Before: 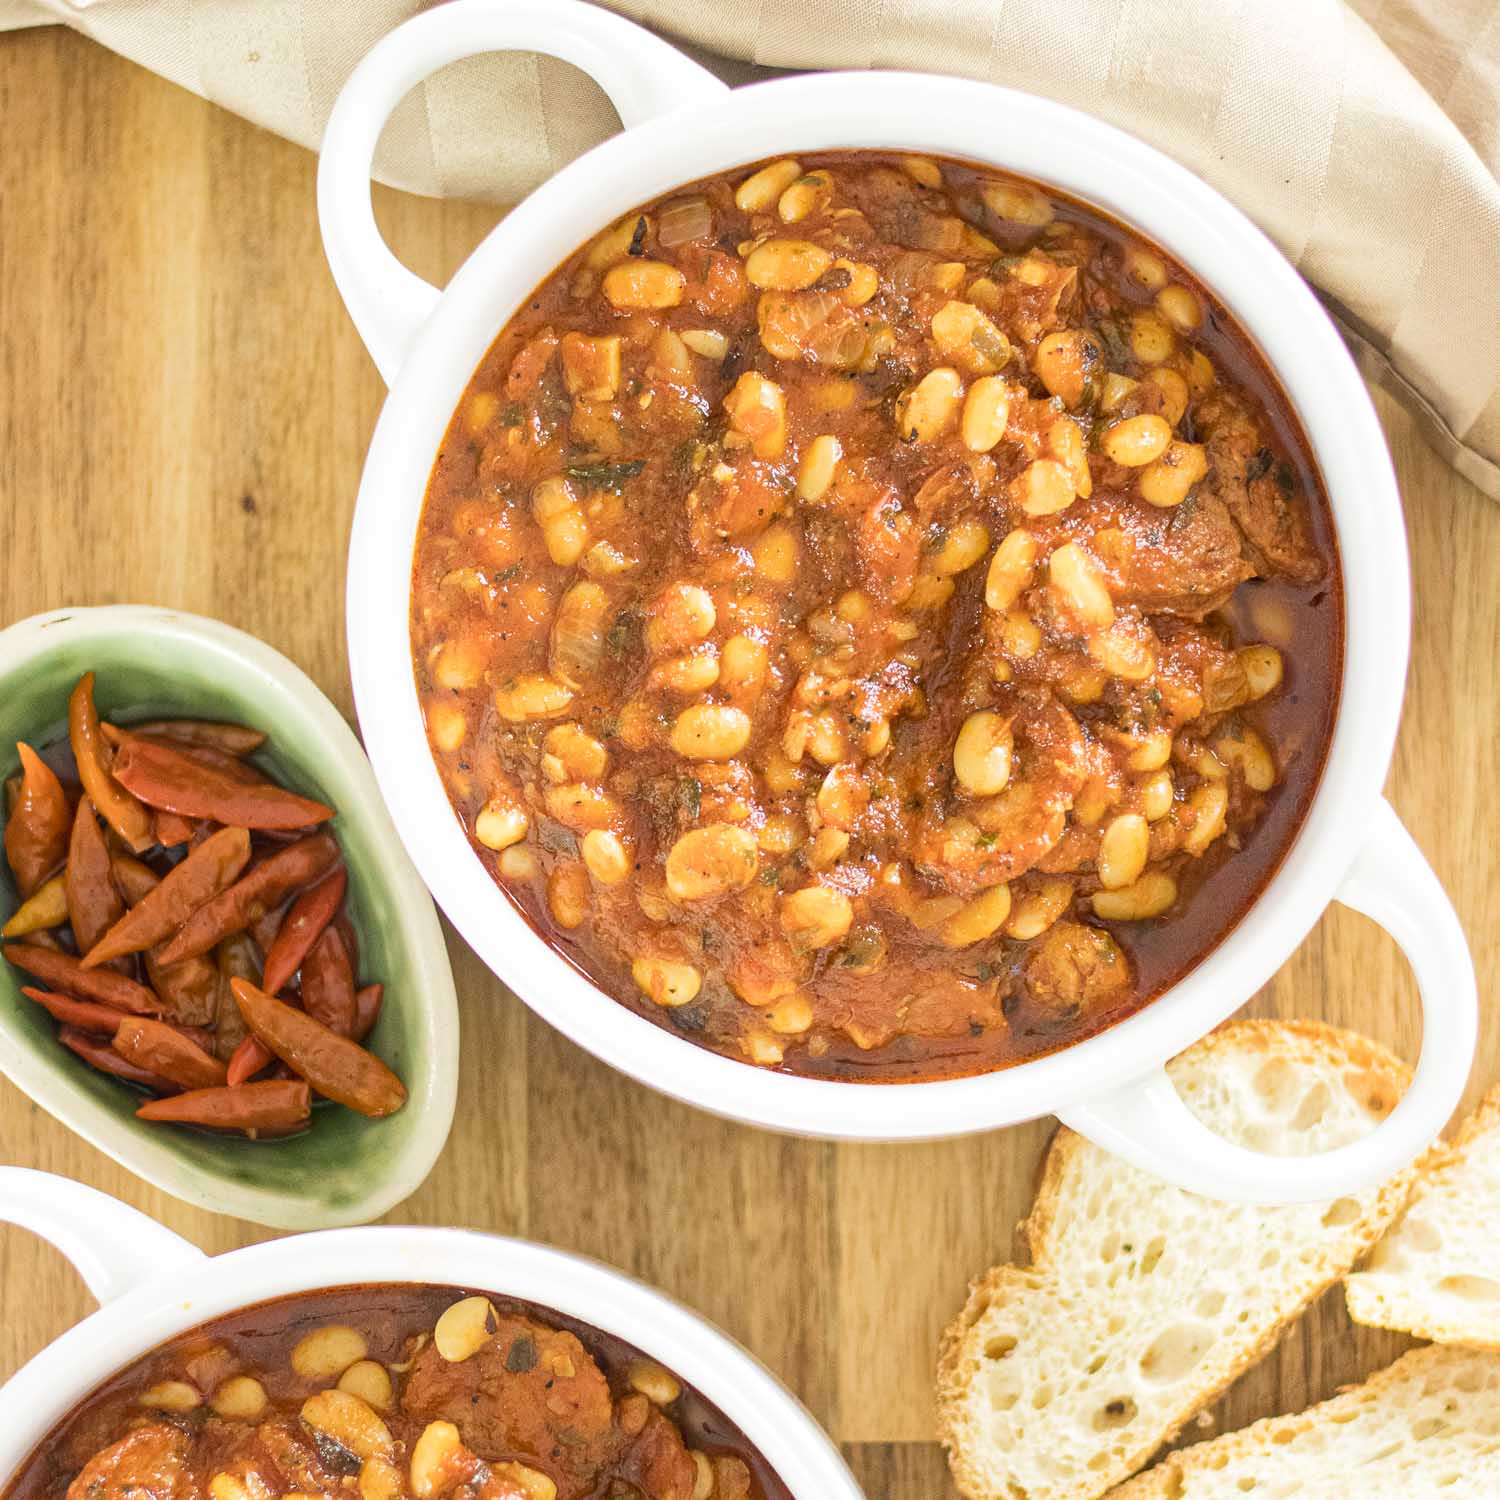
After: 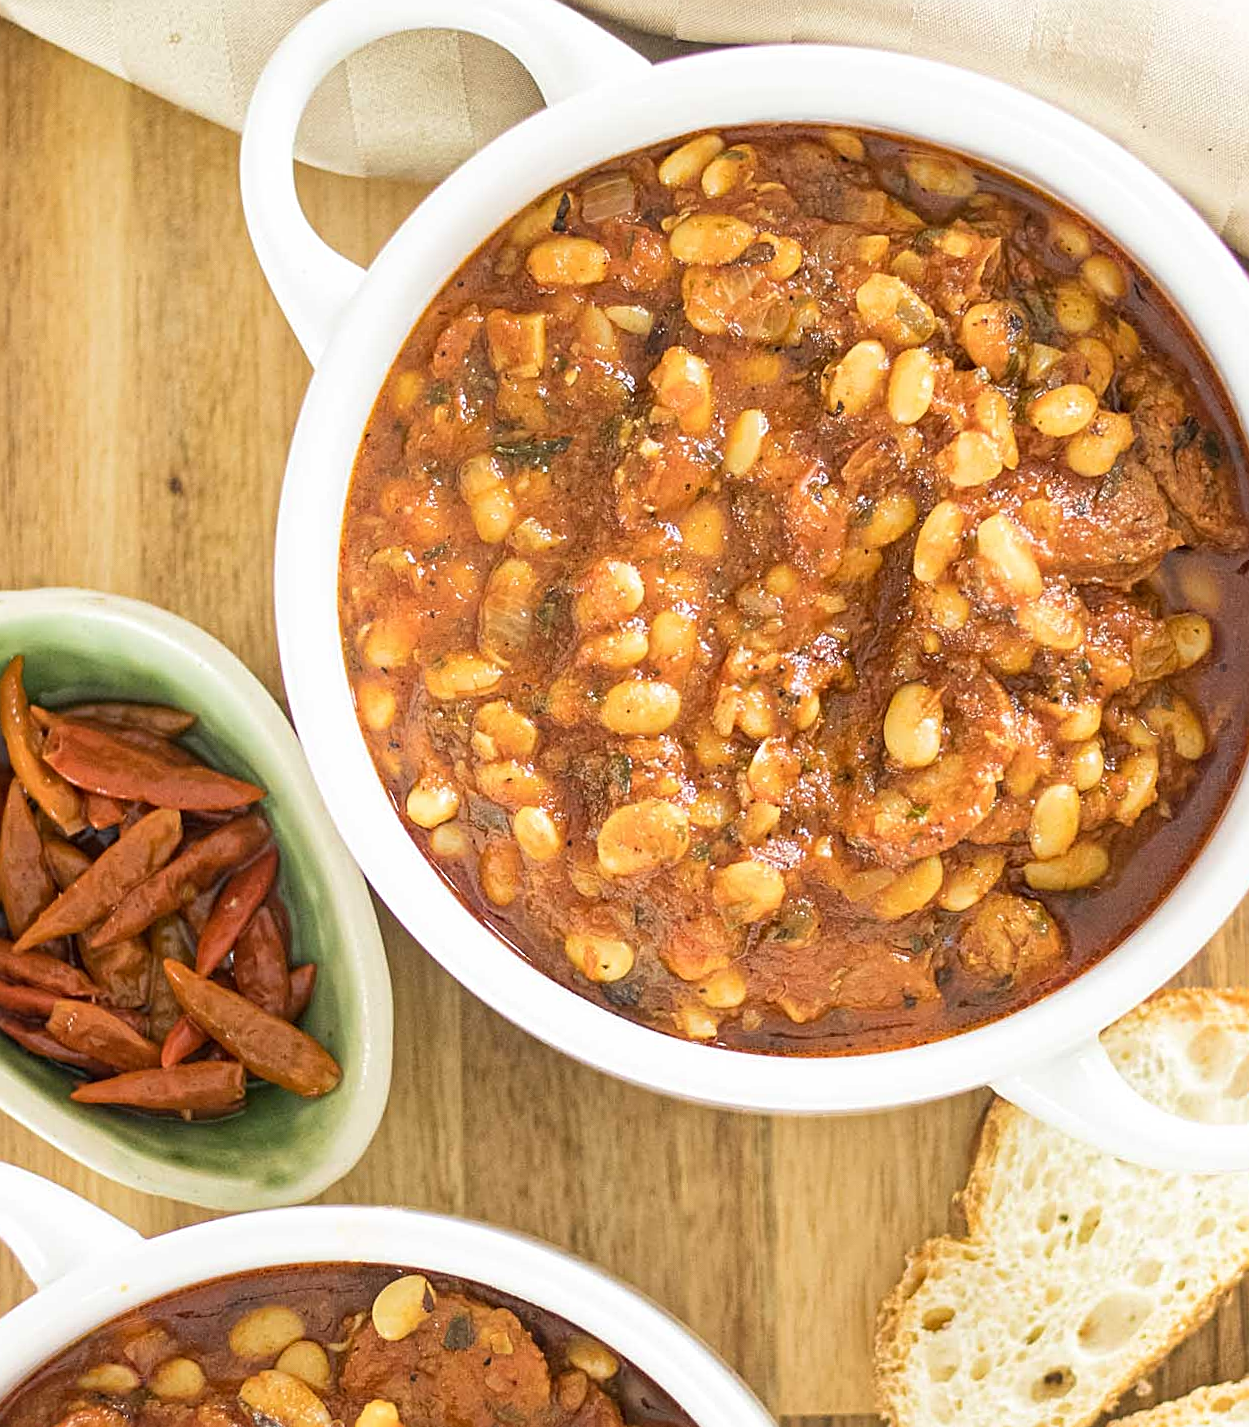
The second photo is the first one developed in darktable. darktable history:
crop and rotate: angle 0.735°, left 4.099%, top 1.064%, right 11.515%, bottom 2.549%
sharpen: radius 2.724
